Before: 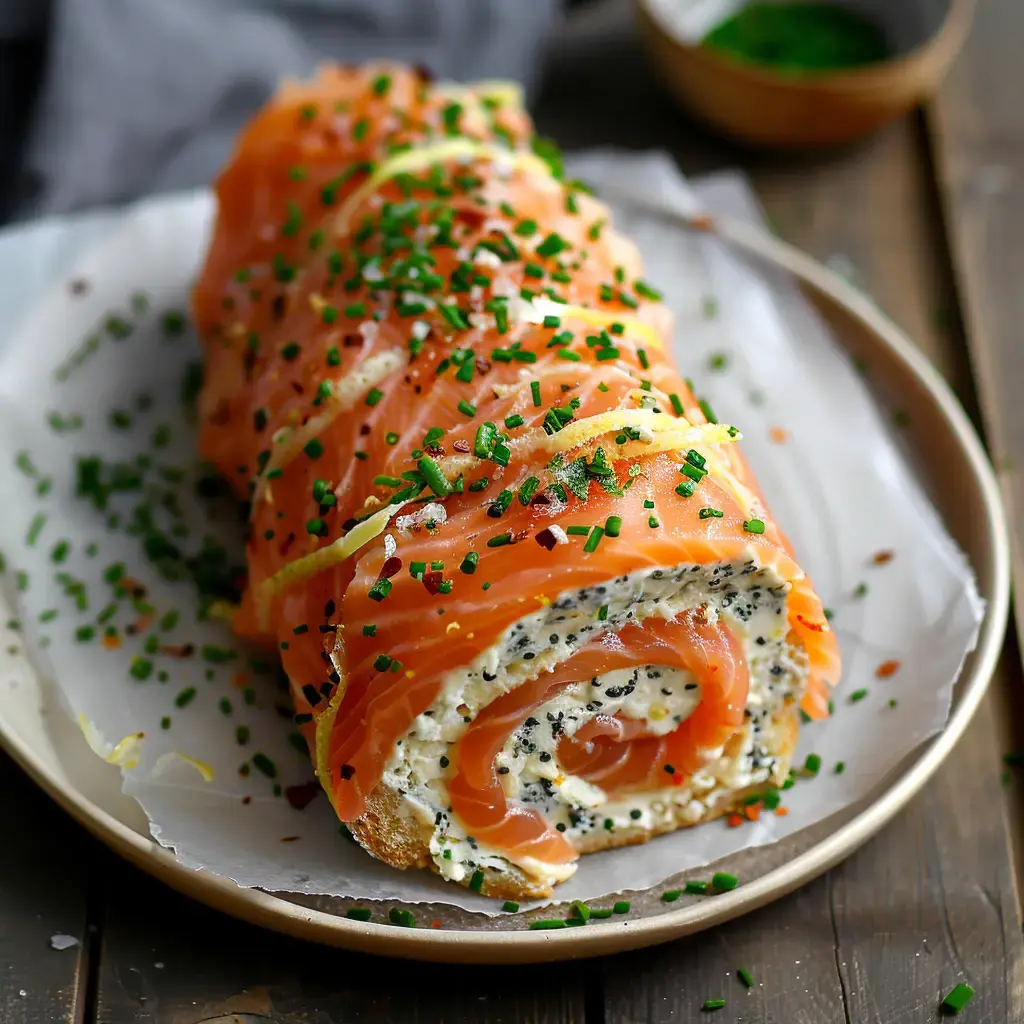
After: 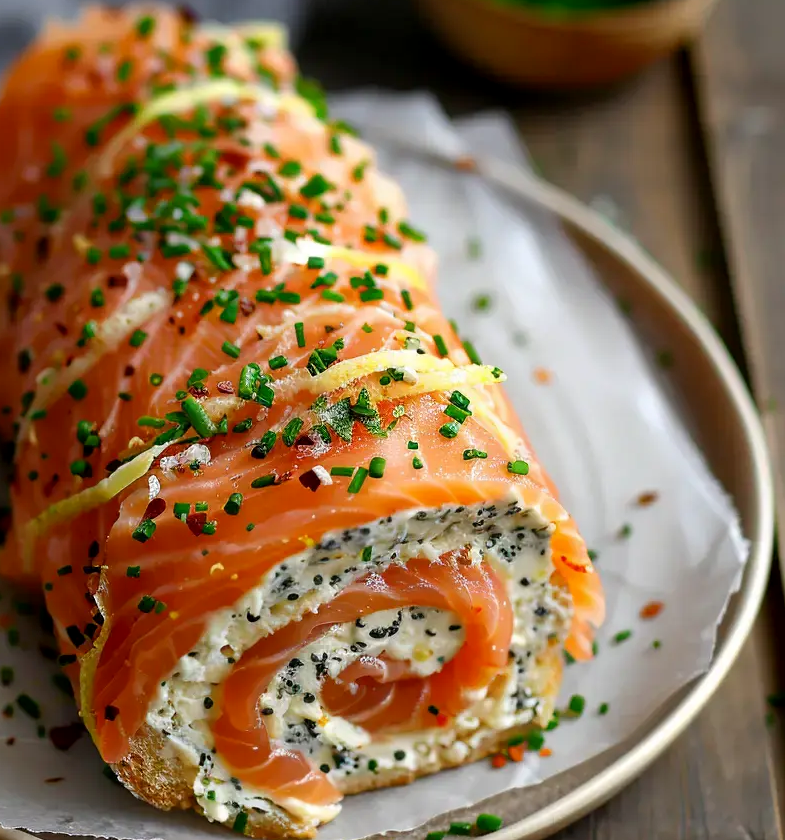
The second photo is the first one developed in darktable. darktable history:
crop: left 23.095%, top 5.827%, bottom 11.854%
color balance: mode lift, gamma, gain (sRGB), lift [0.97, 1, 1, 1], gamma [1.03, 1, 1, 1]
